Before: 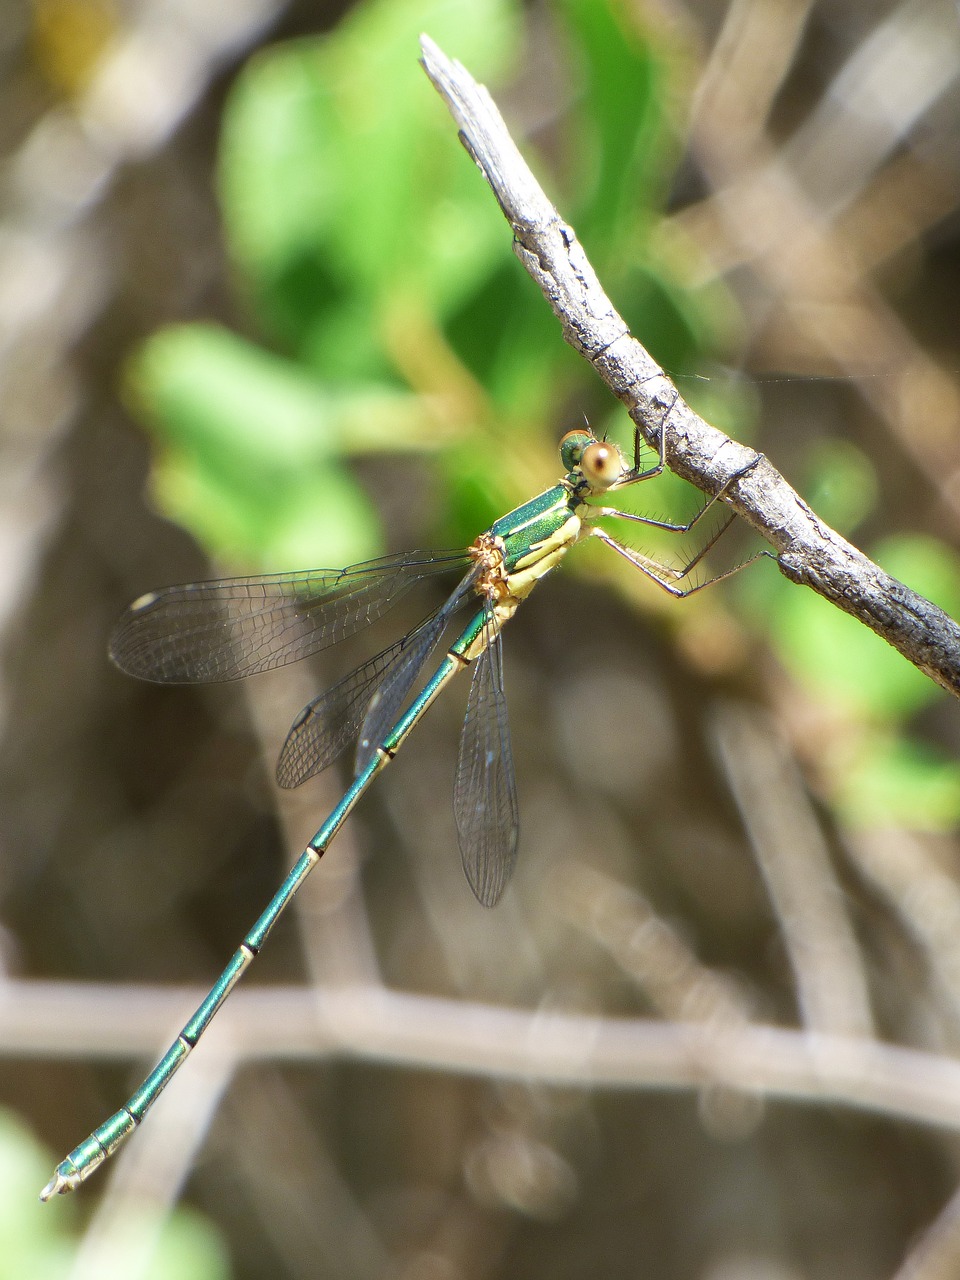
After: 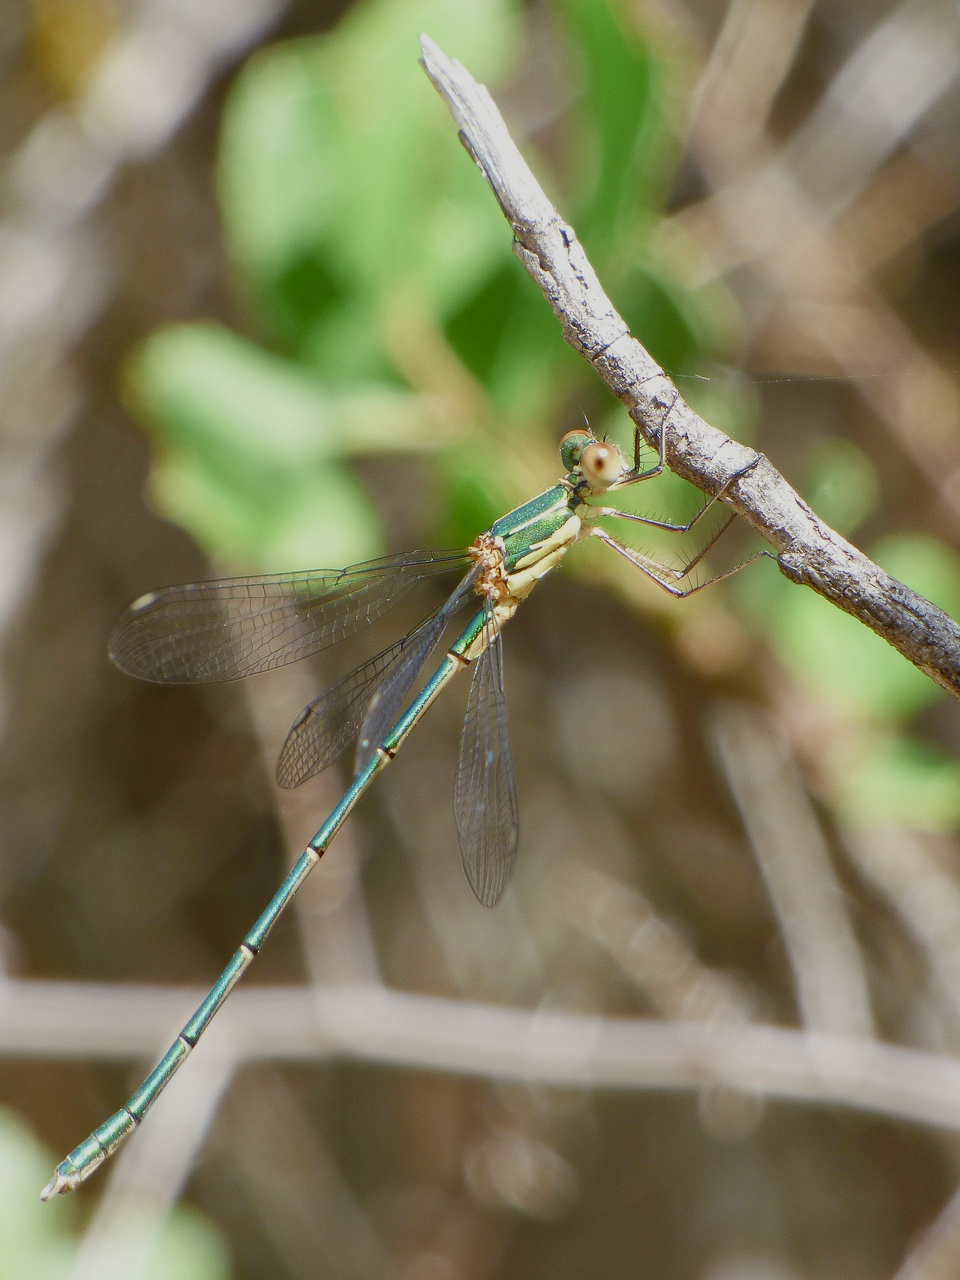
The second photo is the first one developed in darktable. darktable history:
color balance rgb: power › luminance -3.775%, power › chroma 0.555%, power › hue 41.85°, perceptual saturation grading › global saturation 0.136%, perceptual saturation grading › highlights -31.595%, perceptual saturation grading › mid-tones 5.606%, perceptual saturation grading › shadows 17.913%, contrast -20.433%
